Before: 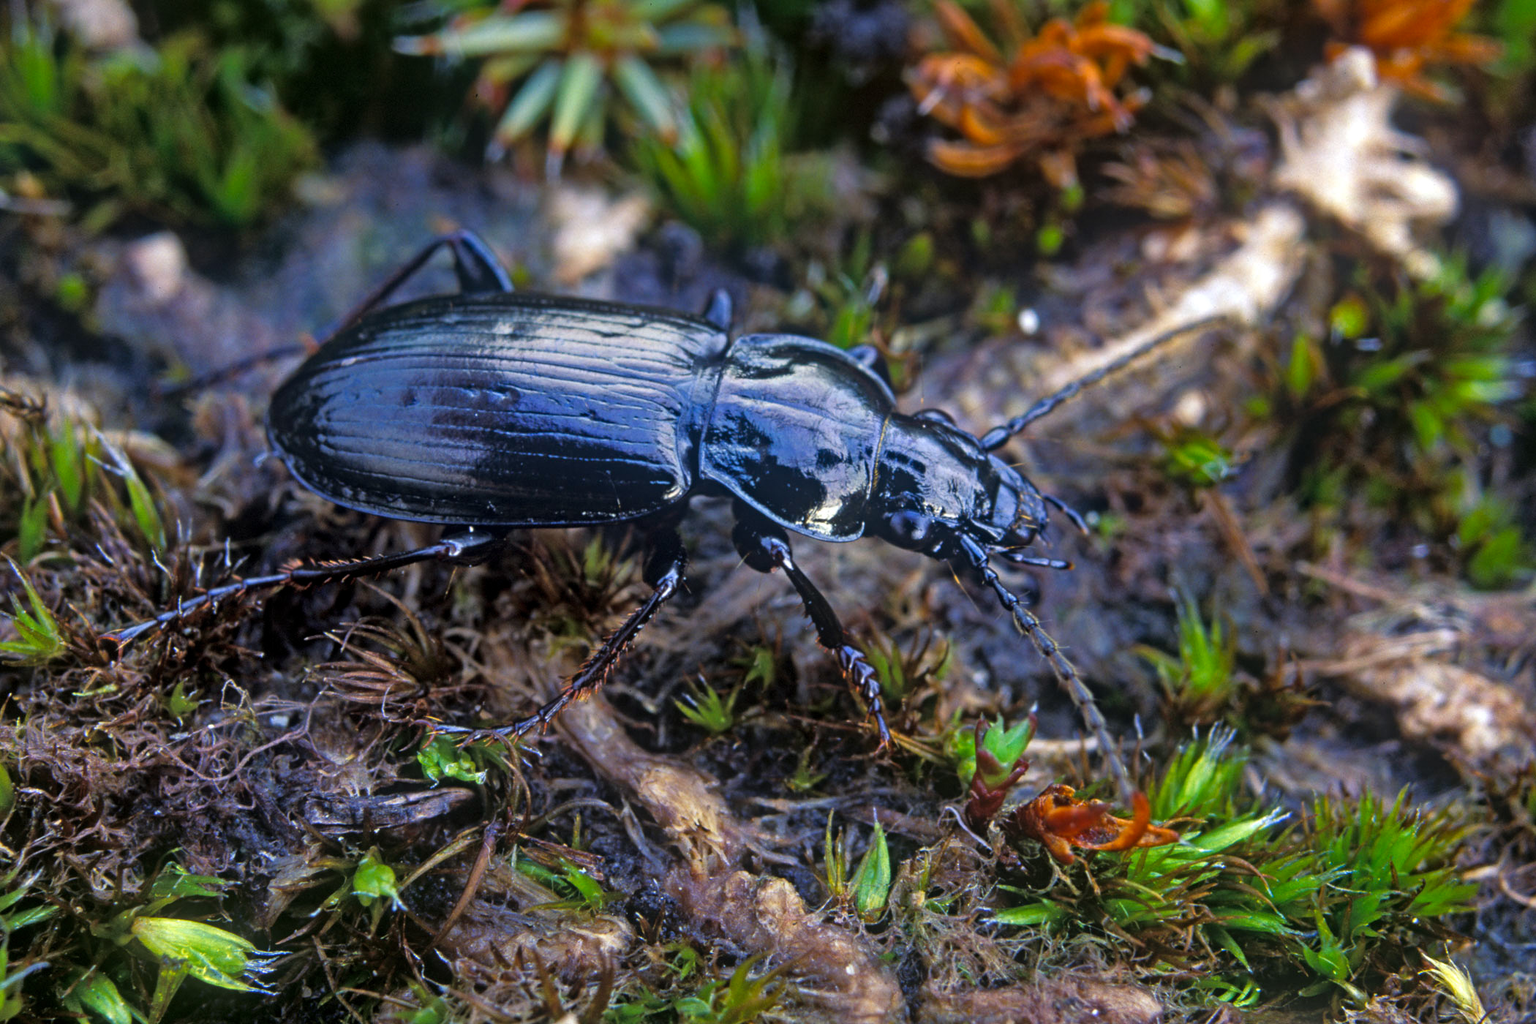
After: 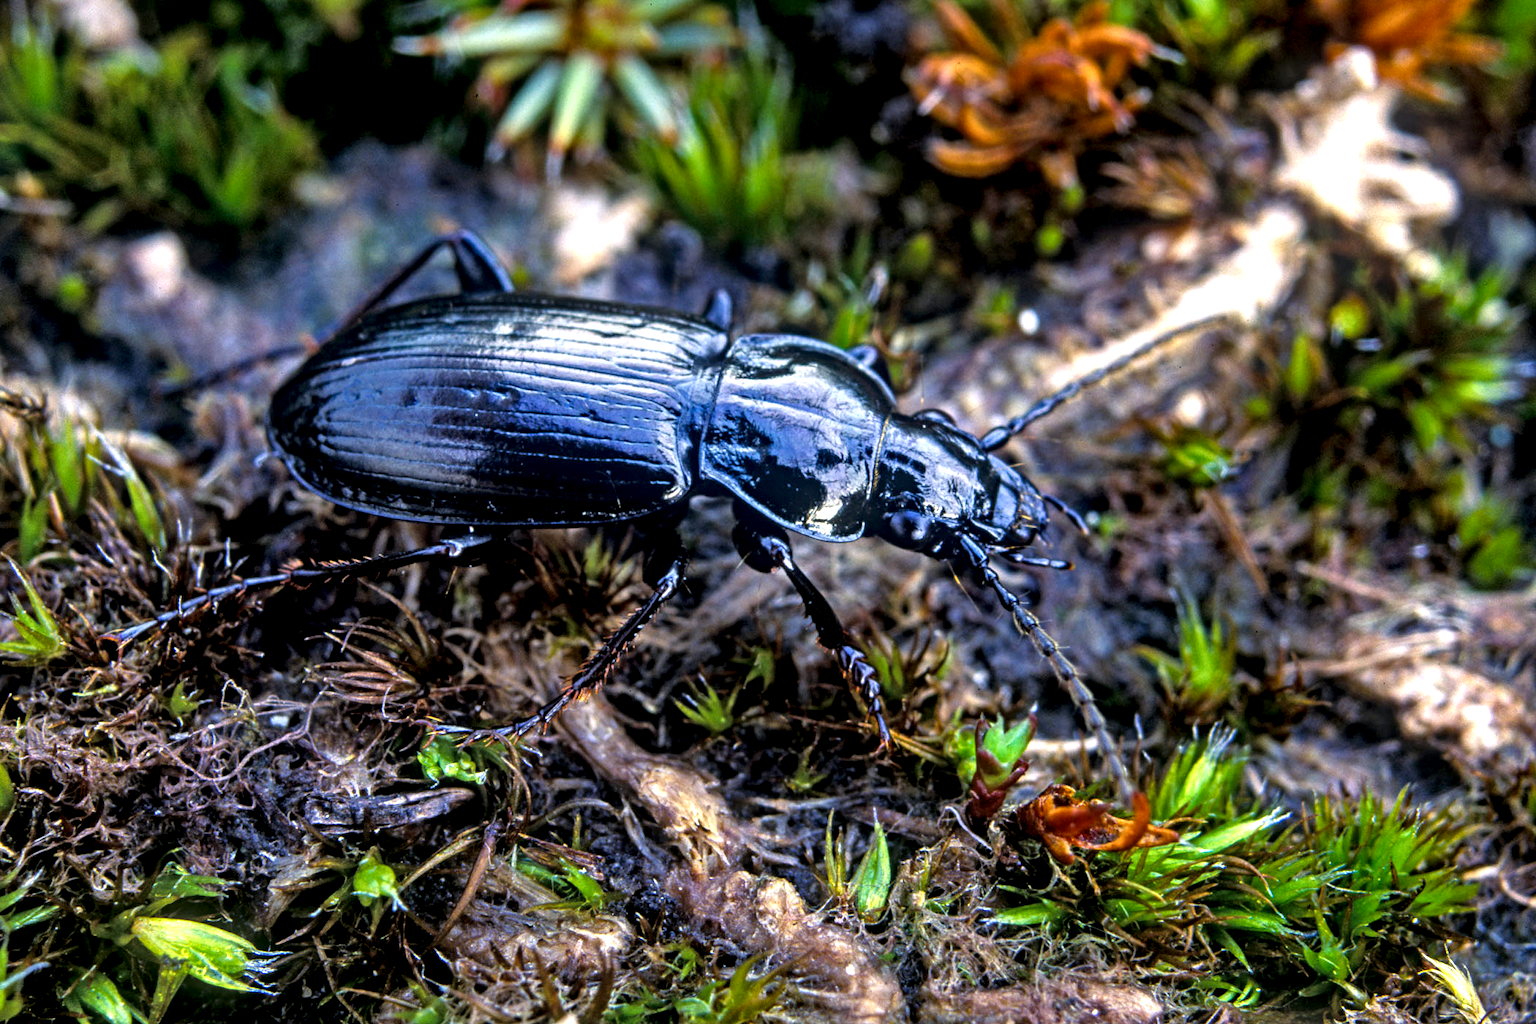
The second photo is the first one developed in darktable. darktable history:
local contrast: highlights 81%, shadows 58%, detail 174%, midtone range 0.595
color balance rgb: shadows lift › chroma 0.673%, shadows lift › hue 112.16°, perceptual saturation grading › global saturation 19.44%
